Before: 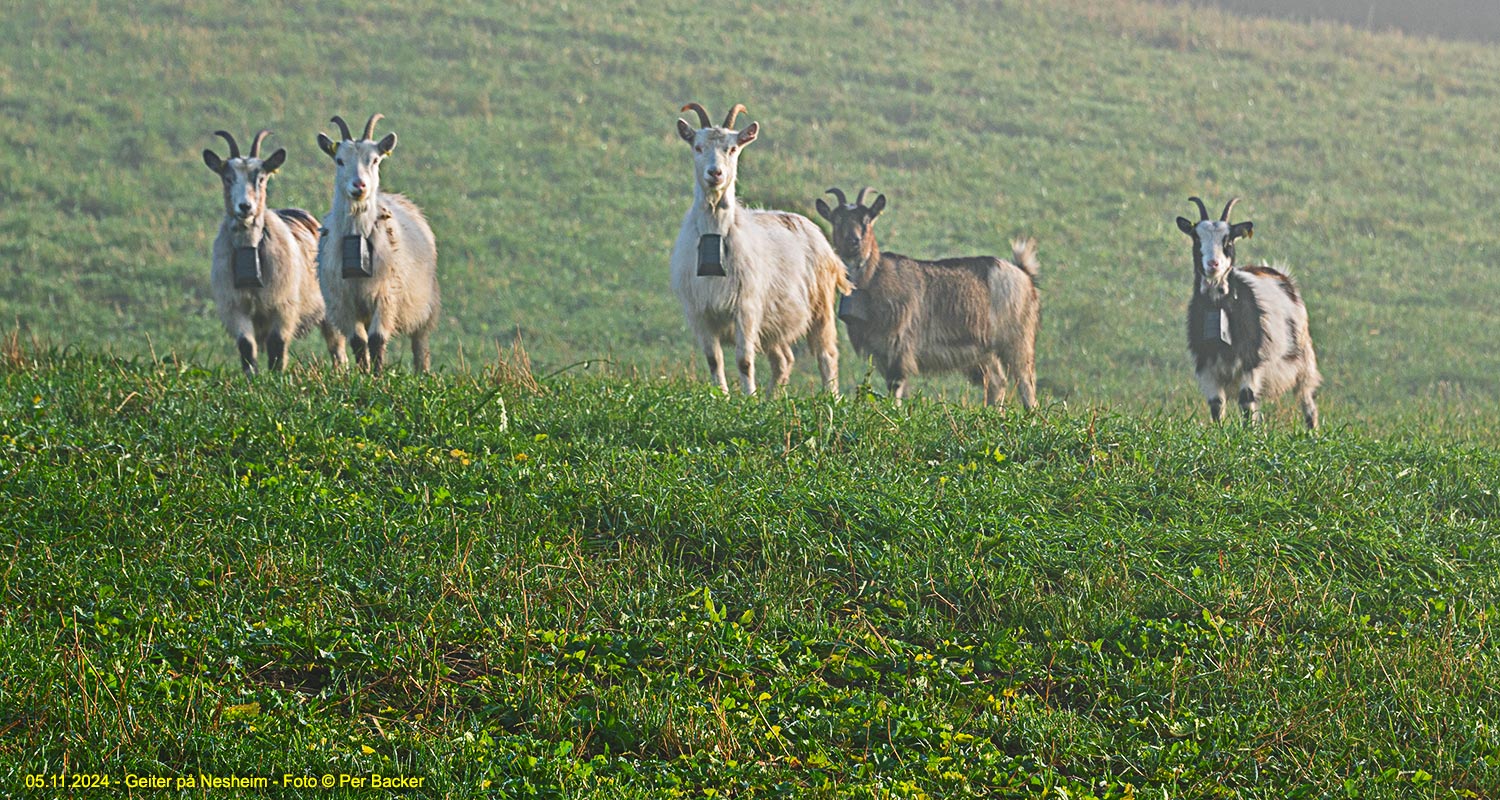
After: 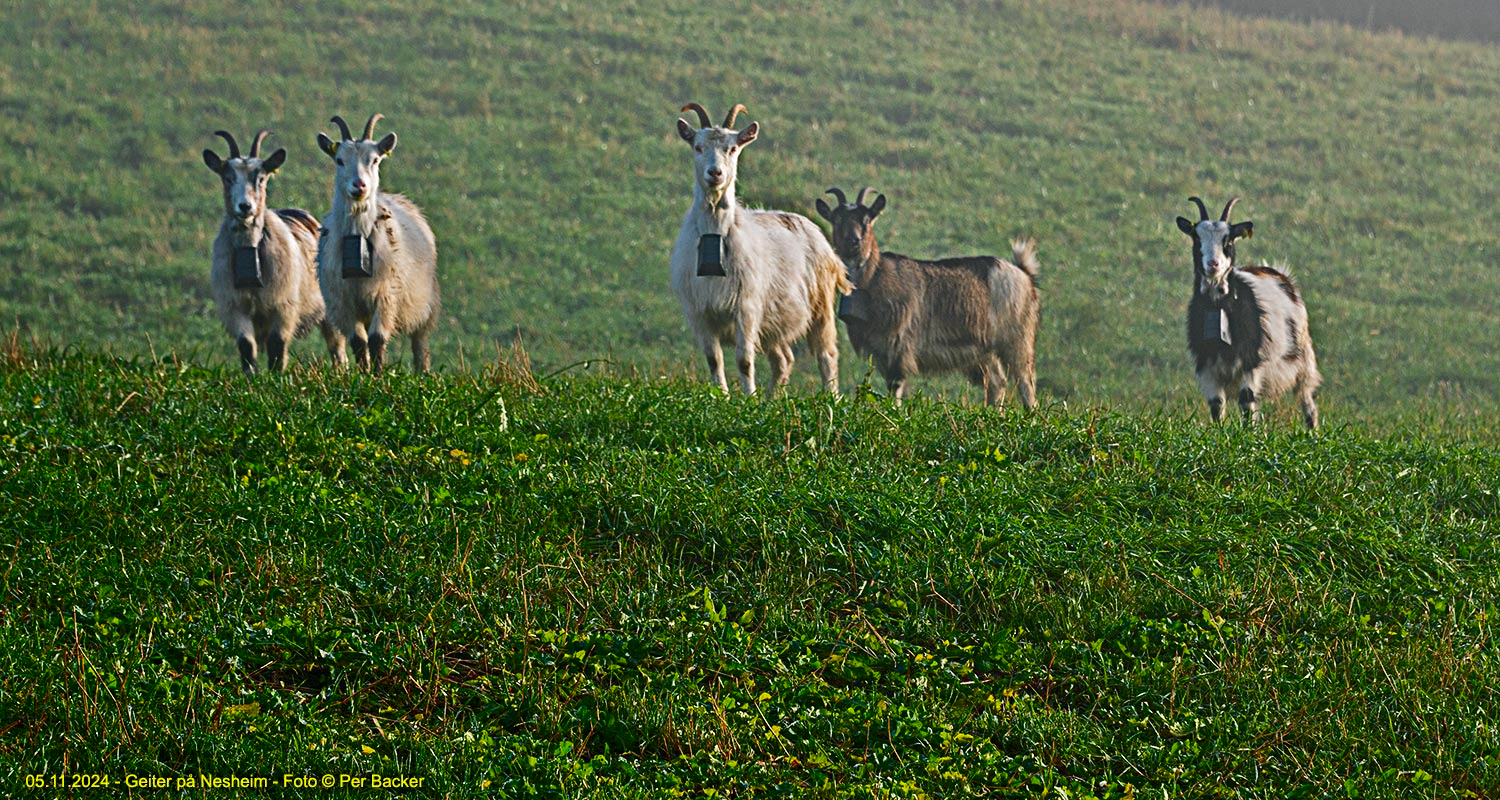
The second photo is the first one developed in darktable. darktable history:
exposure: black level correction 0.01, exposure 0.011 EV, compensate highlight preservation false
contrast brightness saturation: brightness -0.2, saturation 0.08
